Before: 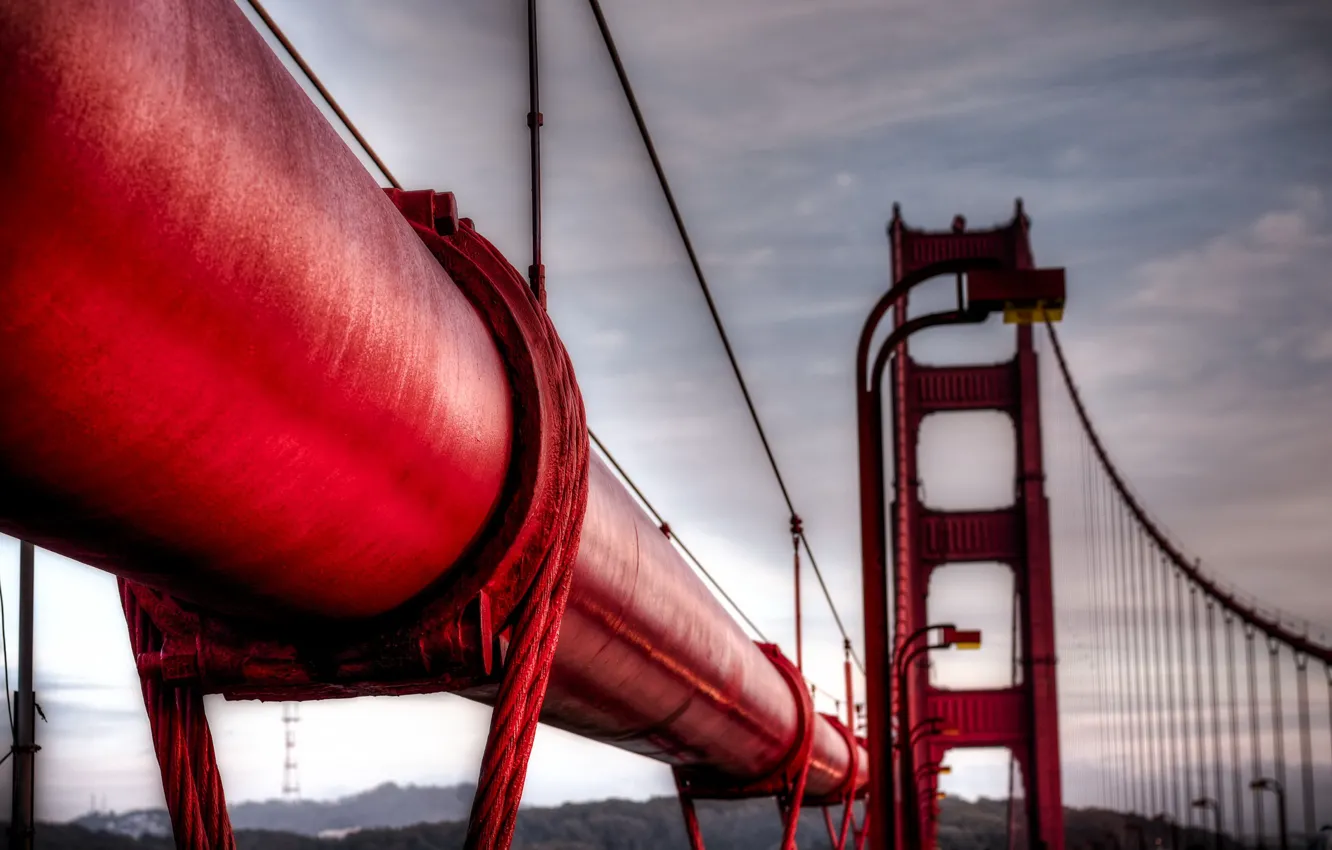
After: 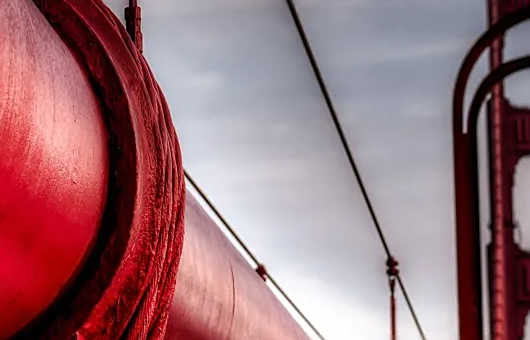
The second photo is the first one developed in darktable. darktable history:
crop: left 30.337%, top 30.387%, right 29.818%, bottom 29.559%
sharpen: on, module defaults
